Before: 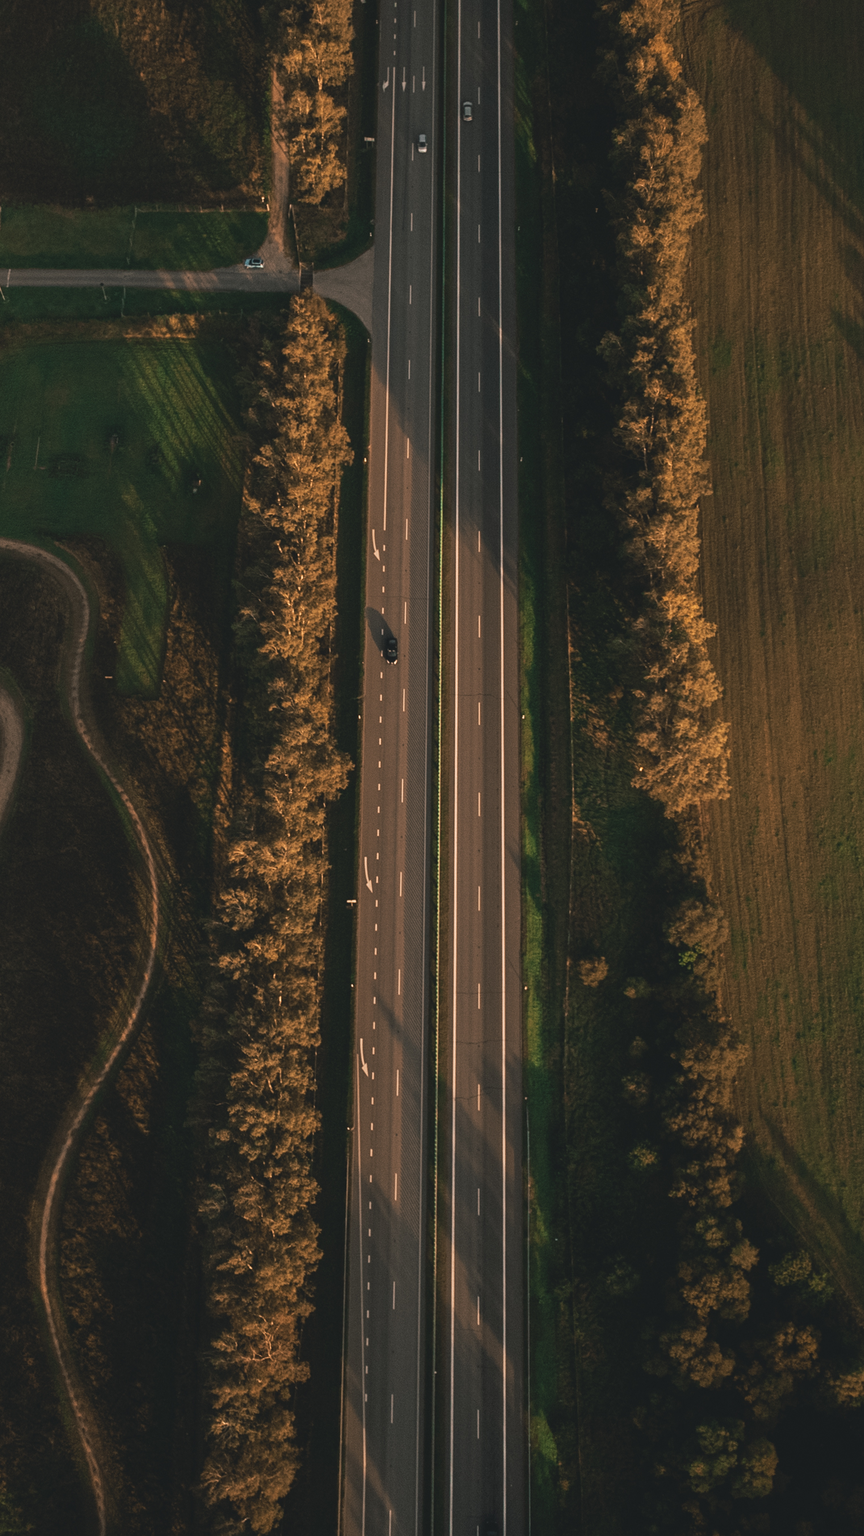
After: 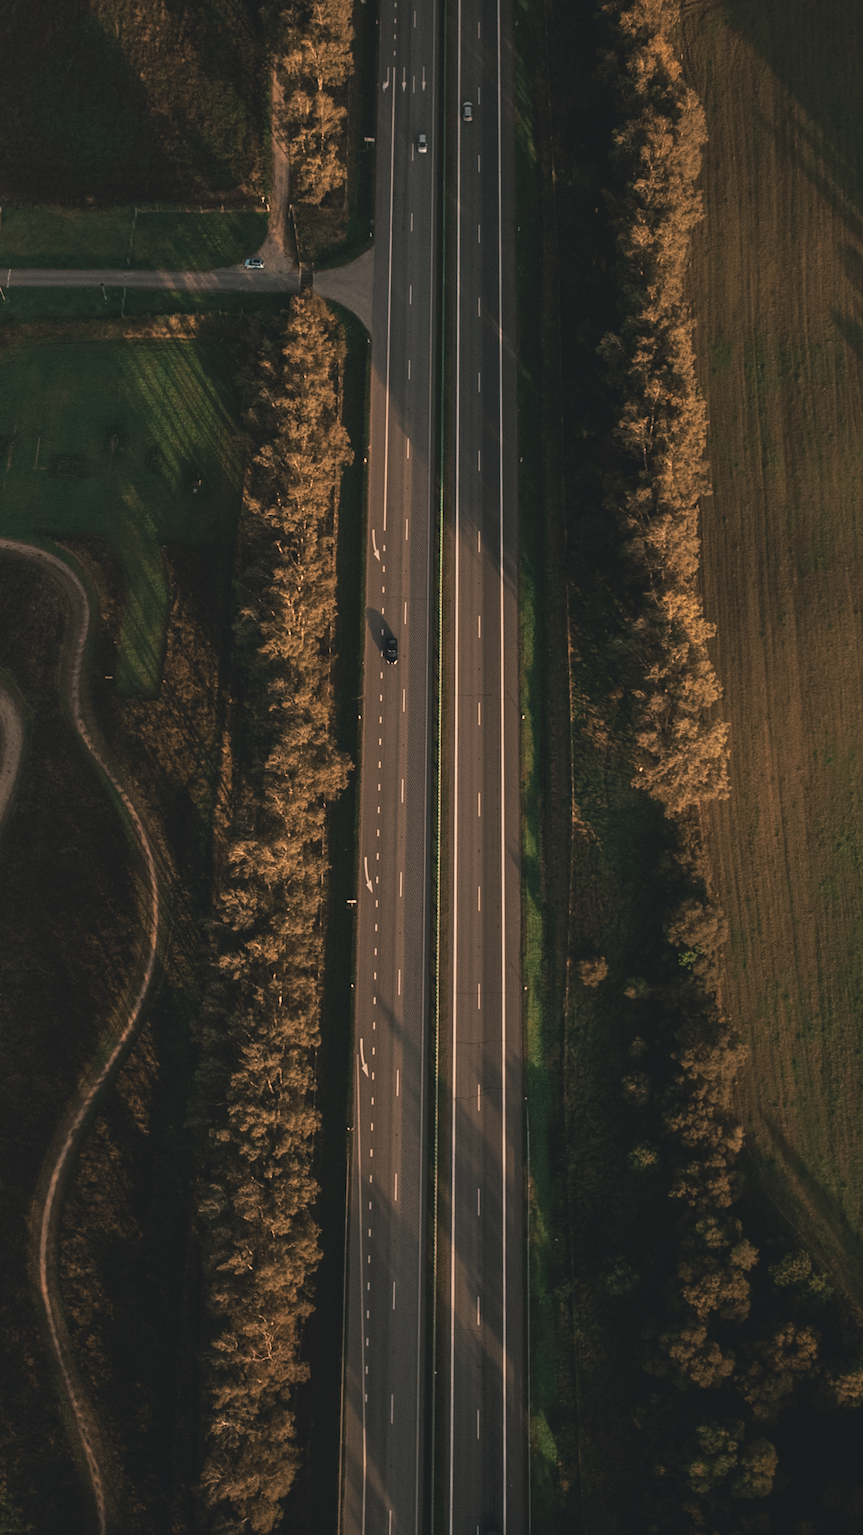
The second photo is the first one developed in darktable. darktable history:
contrast brightness saturation: saturation -0.151
